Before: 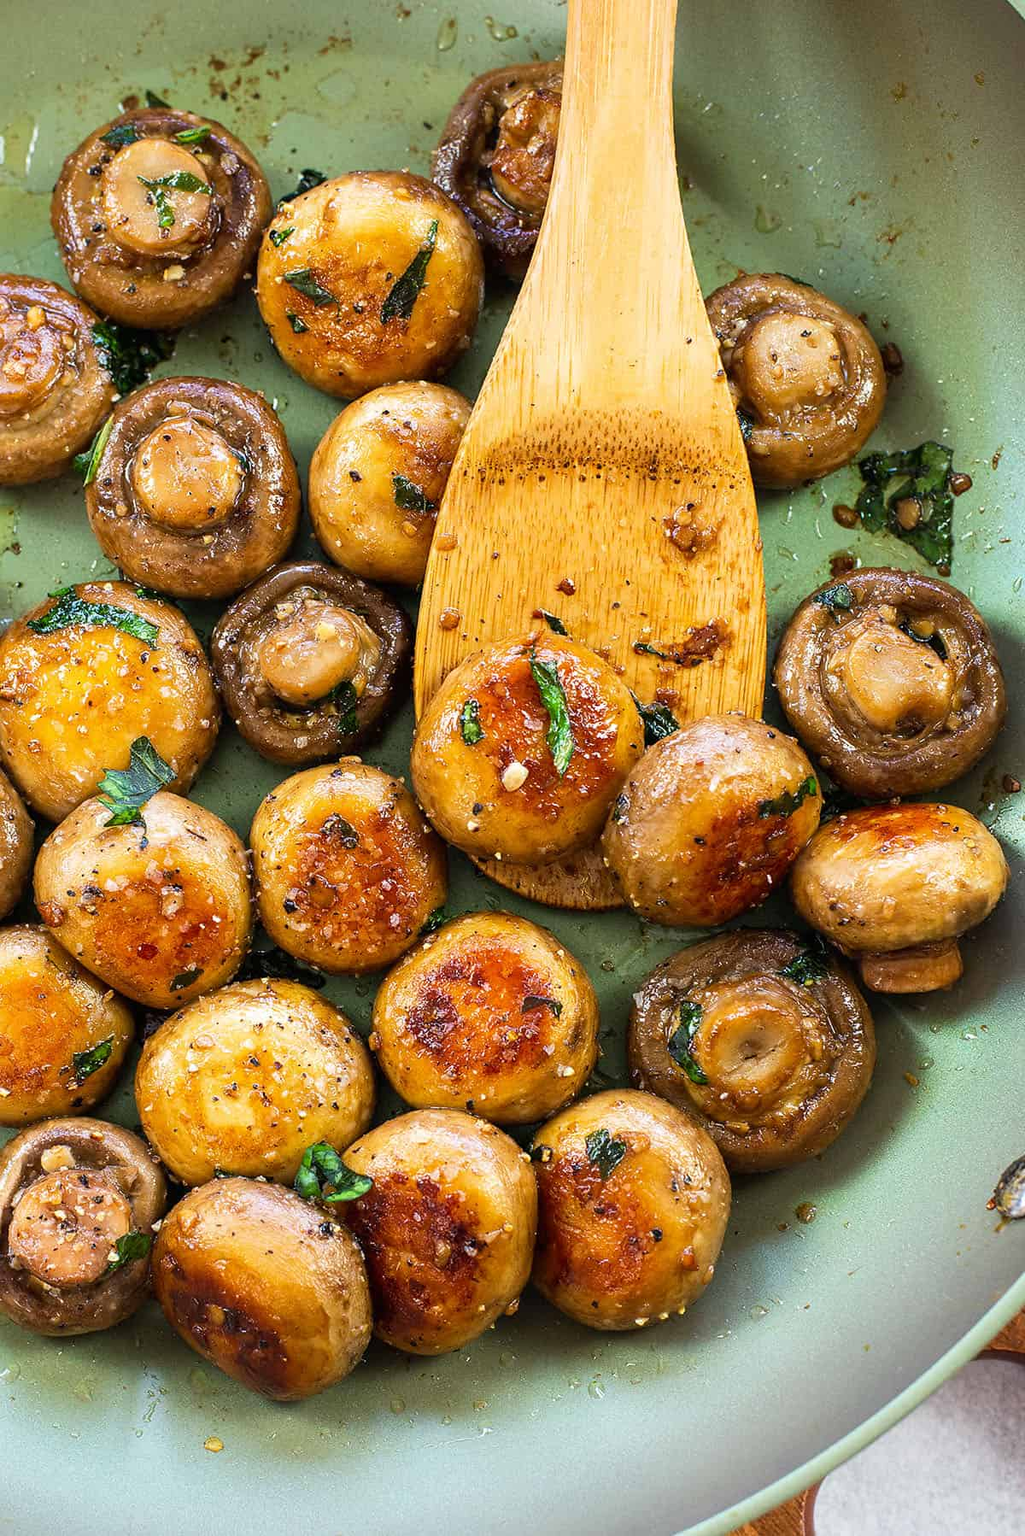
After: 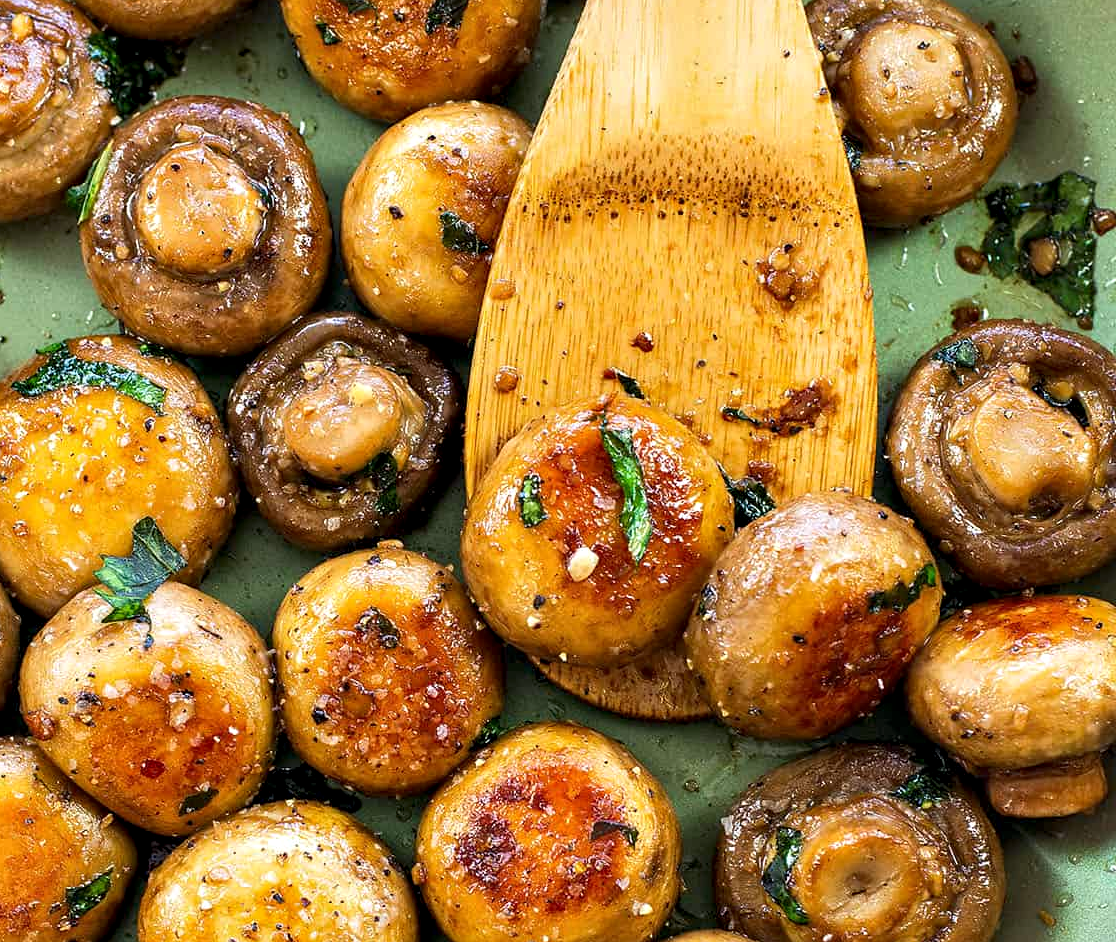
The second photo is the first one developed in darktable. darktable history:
crop: left 1.744%, top 19.225%, right 5.069%, bottom 28.357%
contrast equalizer: octaves 7, y [[0.6 ×6], [0.55 ×6], [0 ×6], [0 ×6], [0 ×6]], mix 0.3
